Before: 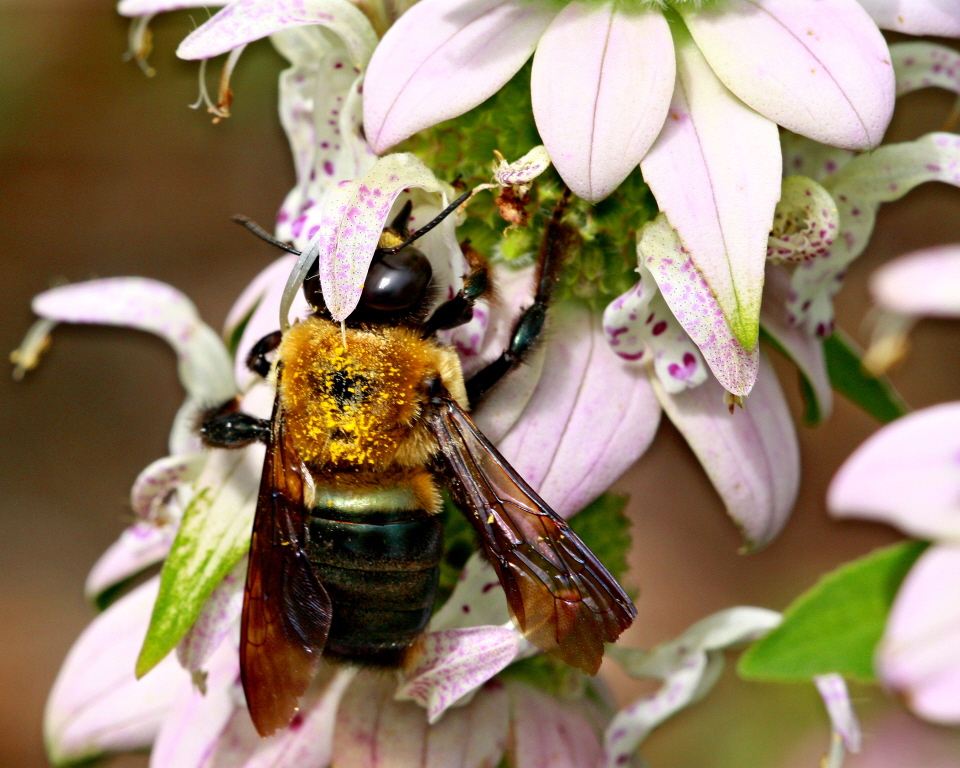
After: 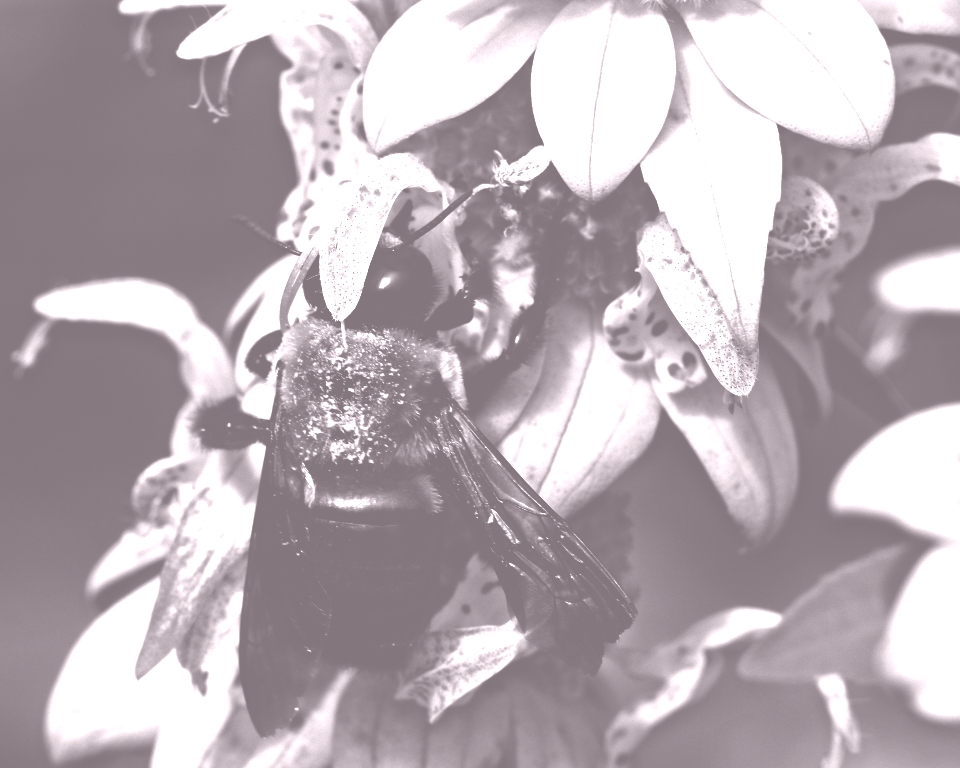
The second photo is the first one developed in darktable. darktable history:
color calibration: illuminant as shot in camera, x 0.358, y 0.373, temperature 4628.91 K
contrast brightness saturation: contrast 0.02, brightness -1, saturation -1
colorize: hue 25.2°, saturation 83%, source mix 82%, lightness 79%, version 1
